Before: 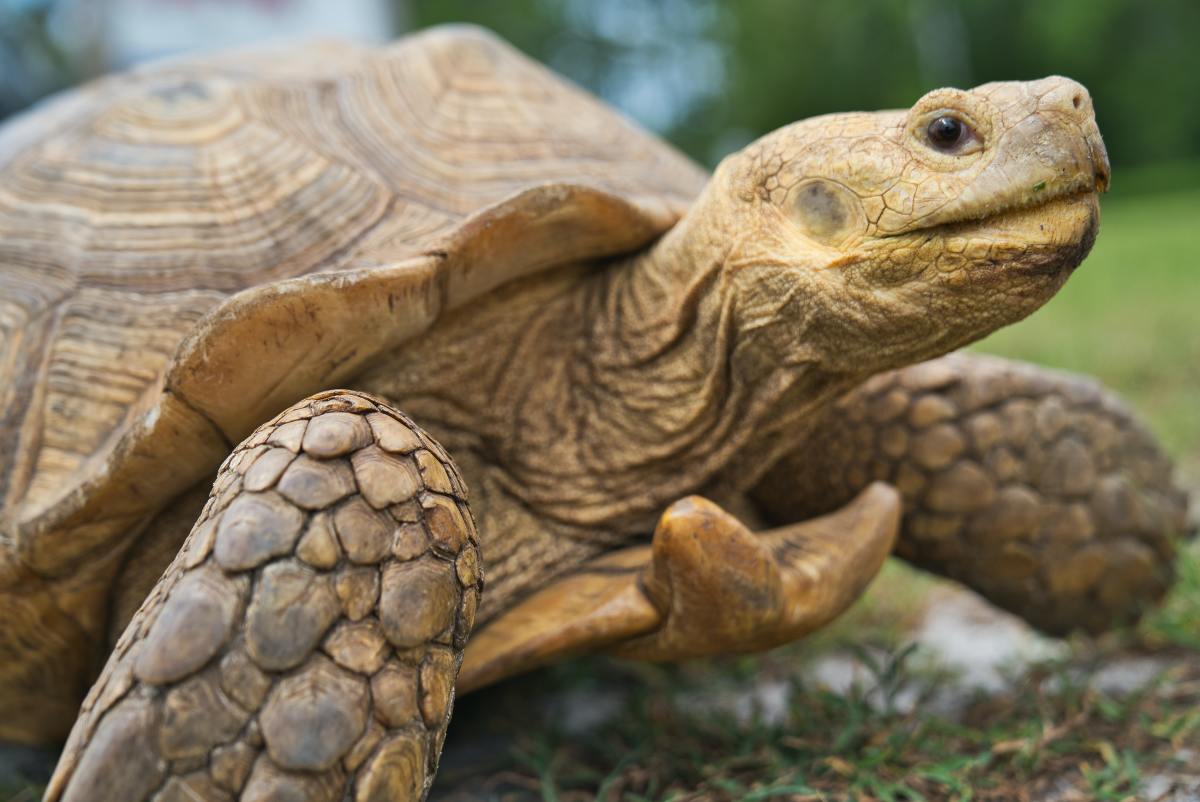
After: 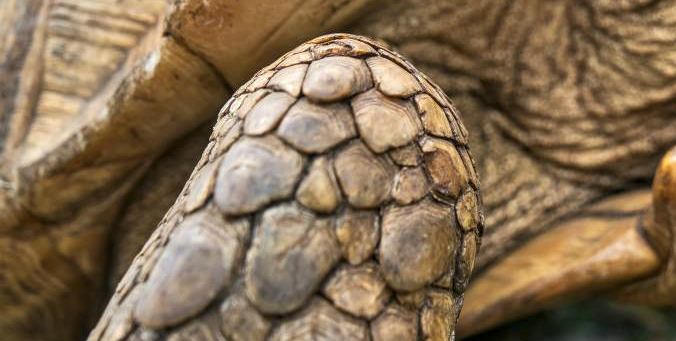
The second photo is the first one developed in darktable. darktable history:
local contrast: detail 130%
contrast brightness saturation: contrast 0.07
exposure: exposure 0.2 EV, compensate highlight preservation false
crop: top 44.483%, right 43.593%, bottom 12.892%
